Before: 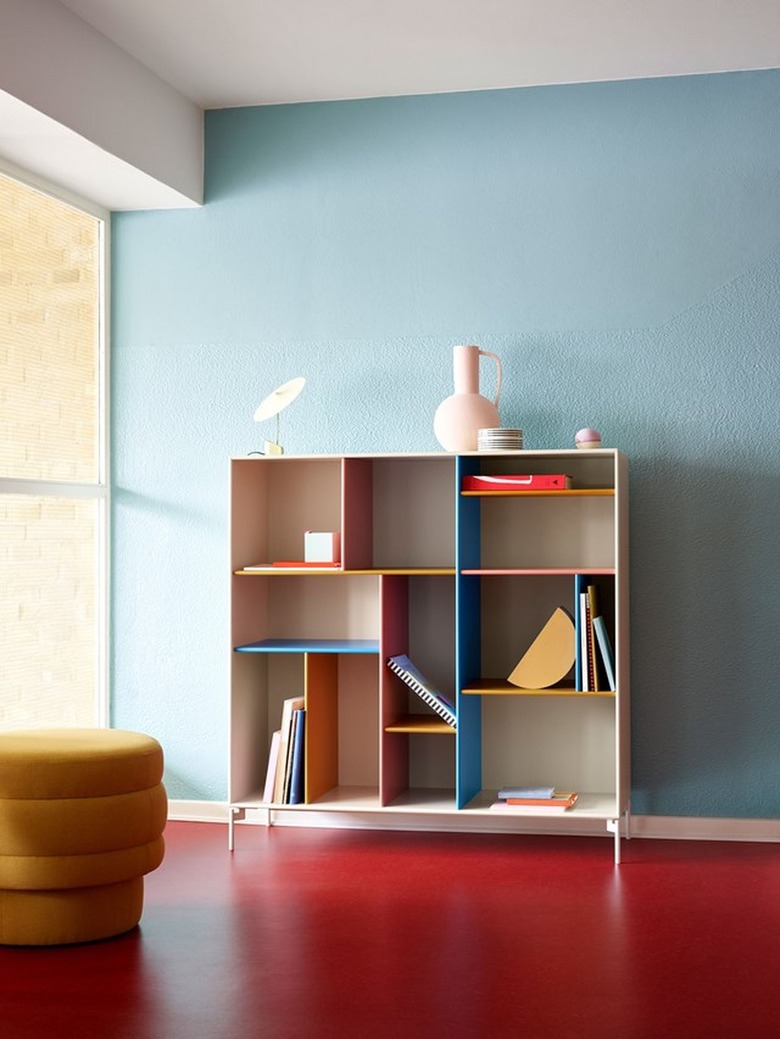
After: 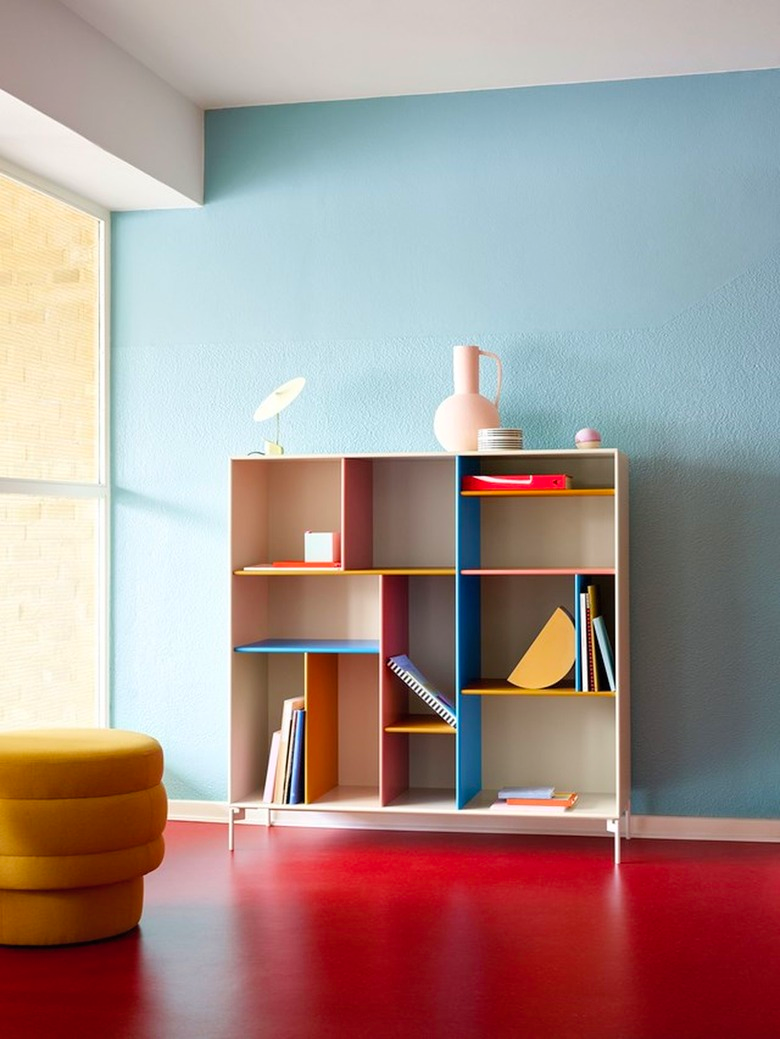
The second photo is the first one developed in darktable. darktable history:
color balance rgb: perceptual saturation grading › global saturation 10.334%, perceptual brilliance grading › global brilliance 2.596%, perceptual brilliance grading › highlights -2.764%, perceptual brilliance grading › shadows 3.008%
tone equalizer: -7 EV 0.109 EV, edges refinement/feathering 500, mask exposure compensation -1.57 EV, preserve details no
contrast brightness saturation: contrast 0.034, brightness 0.06, saturation 0.122
